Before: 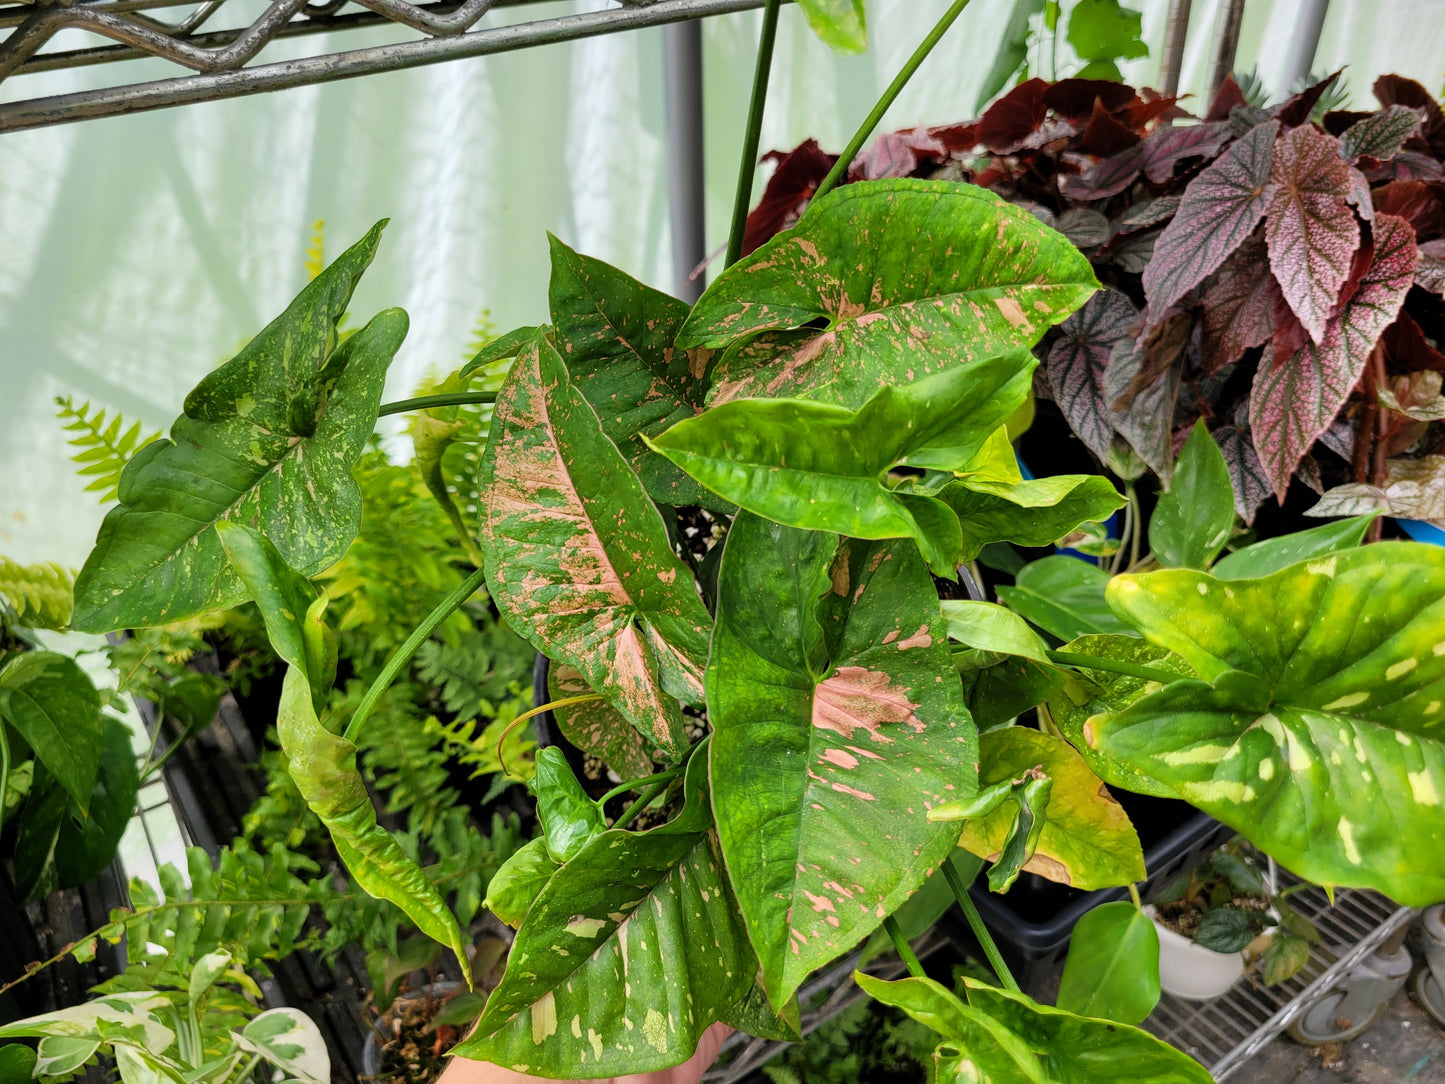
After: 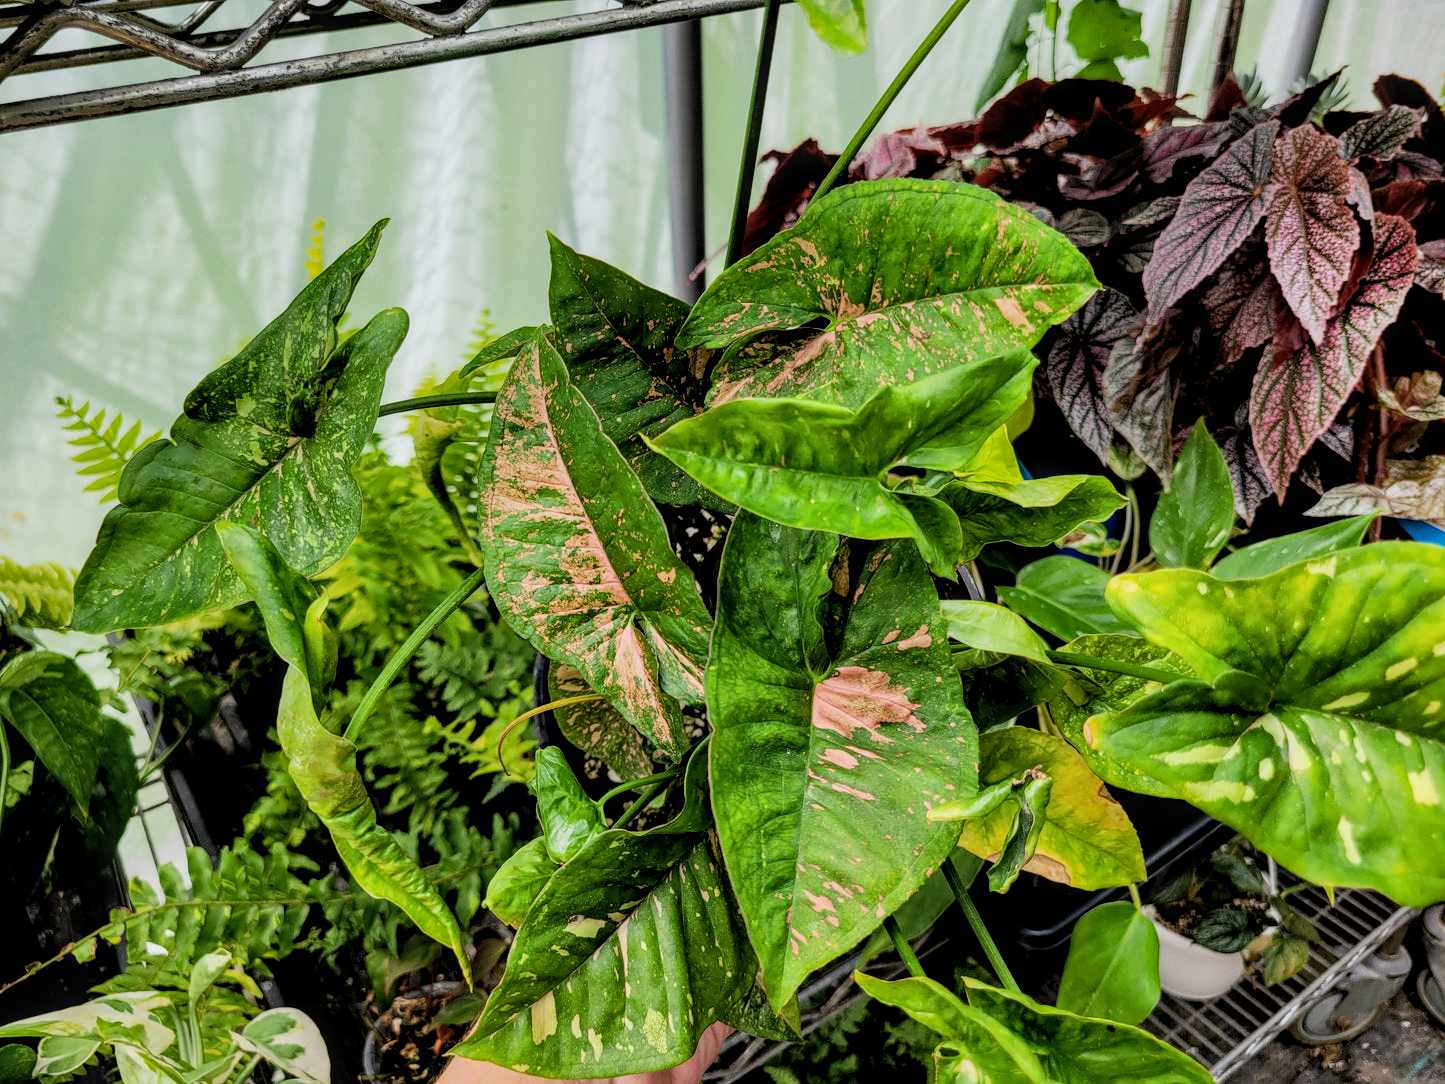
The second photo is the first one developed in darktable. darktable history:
filmic rgb: black relative exposure -5 EV, hardness 2.88, contrast 1.3, highlights saturation mix -10%
local contrast: detail 130%
haze removal: adaptive false
